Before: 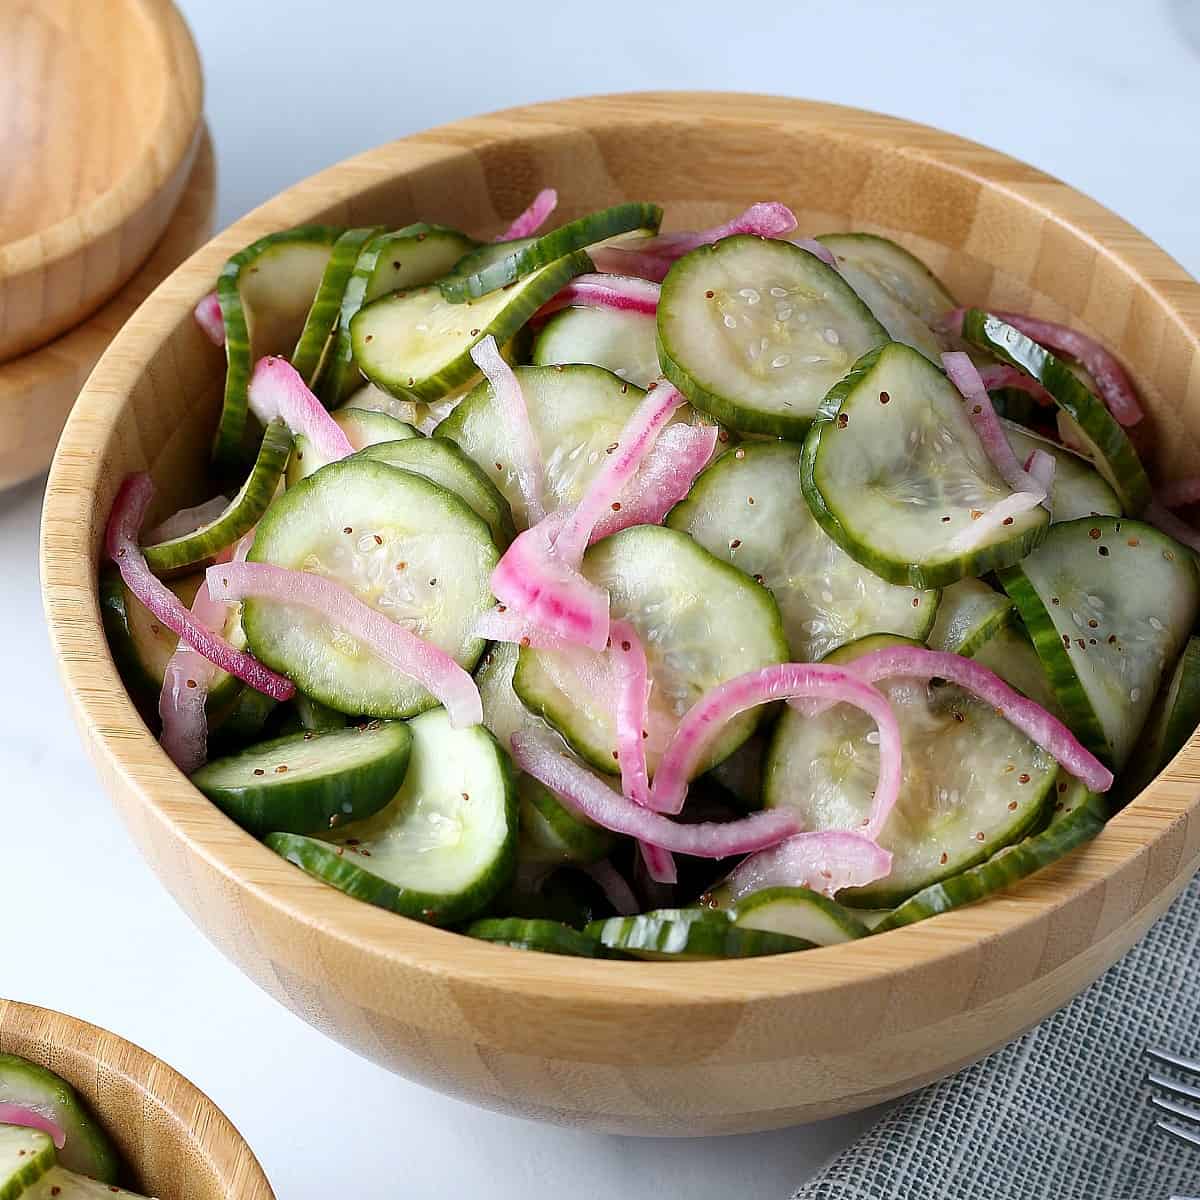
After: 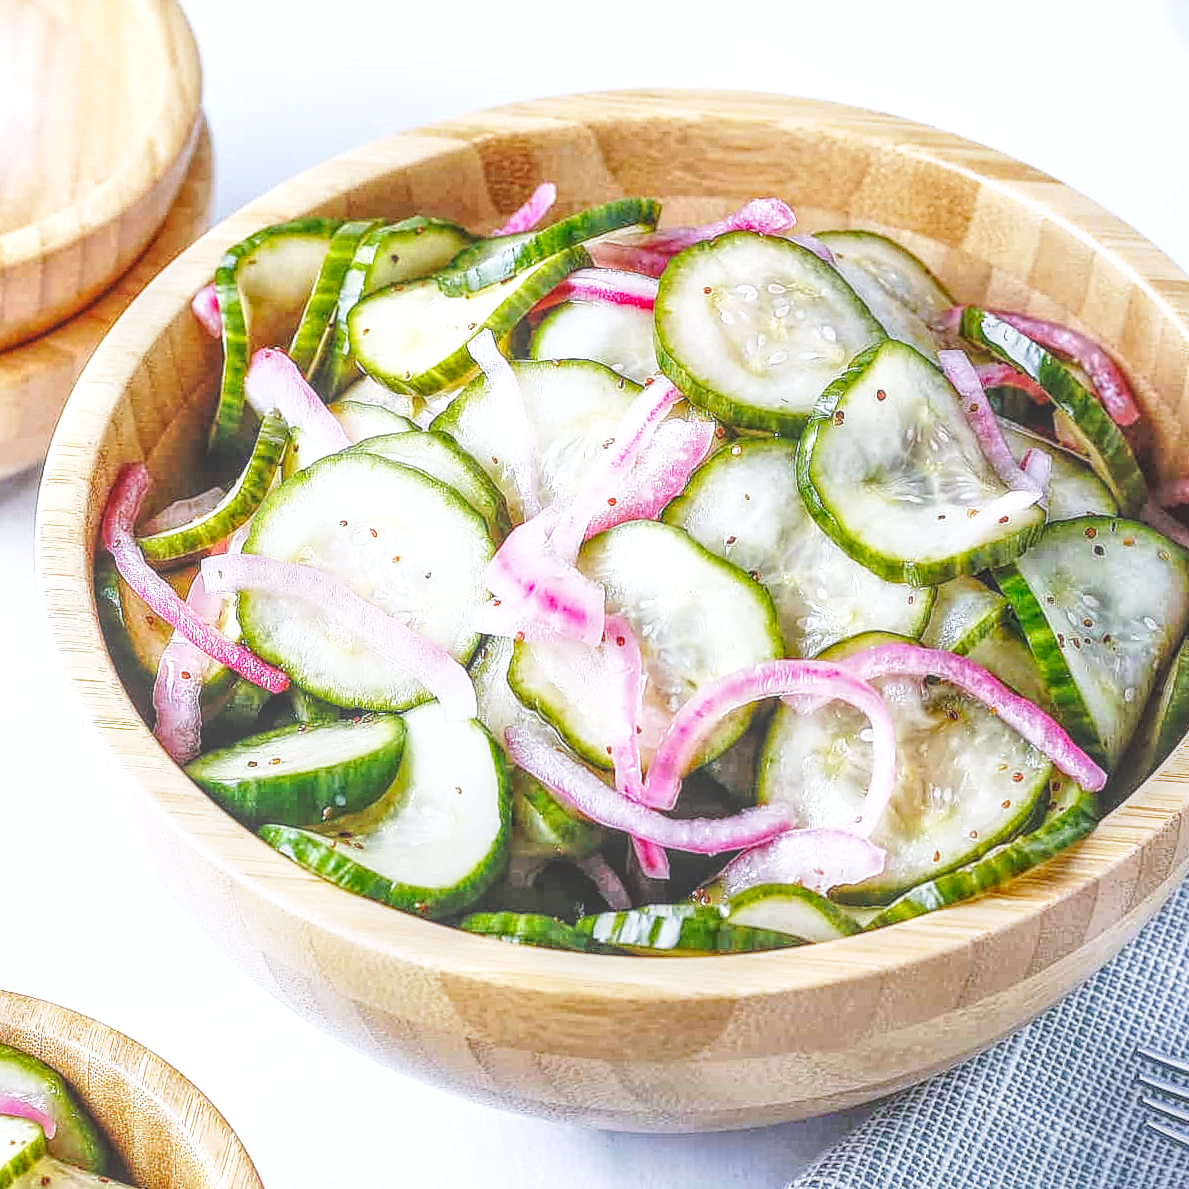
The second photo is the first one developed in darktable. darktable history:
sharpen: radius 1.864, amount 0.398, threshold 1.271
tone equalizer: on, module defaults
crop and rotate: angle -0.5°
local contrast: highlights 20%, shadows 30%, detail 200%, midtone range 0.2
base curve: curves: ch0 [(0, 0) (0.028, 0.03) (0.121, 0.232) (0.46, 0.748) (0.859, 0.968) (1, 1)], preserve colors none
white balance: red 0.967, blue 1.119, emerald 0.756
exposure: exposure 0.6 EV, compensate highlight preservation false
